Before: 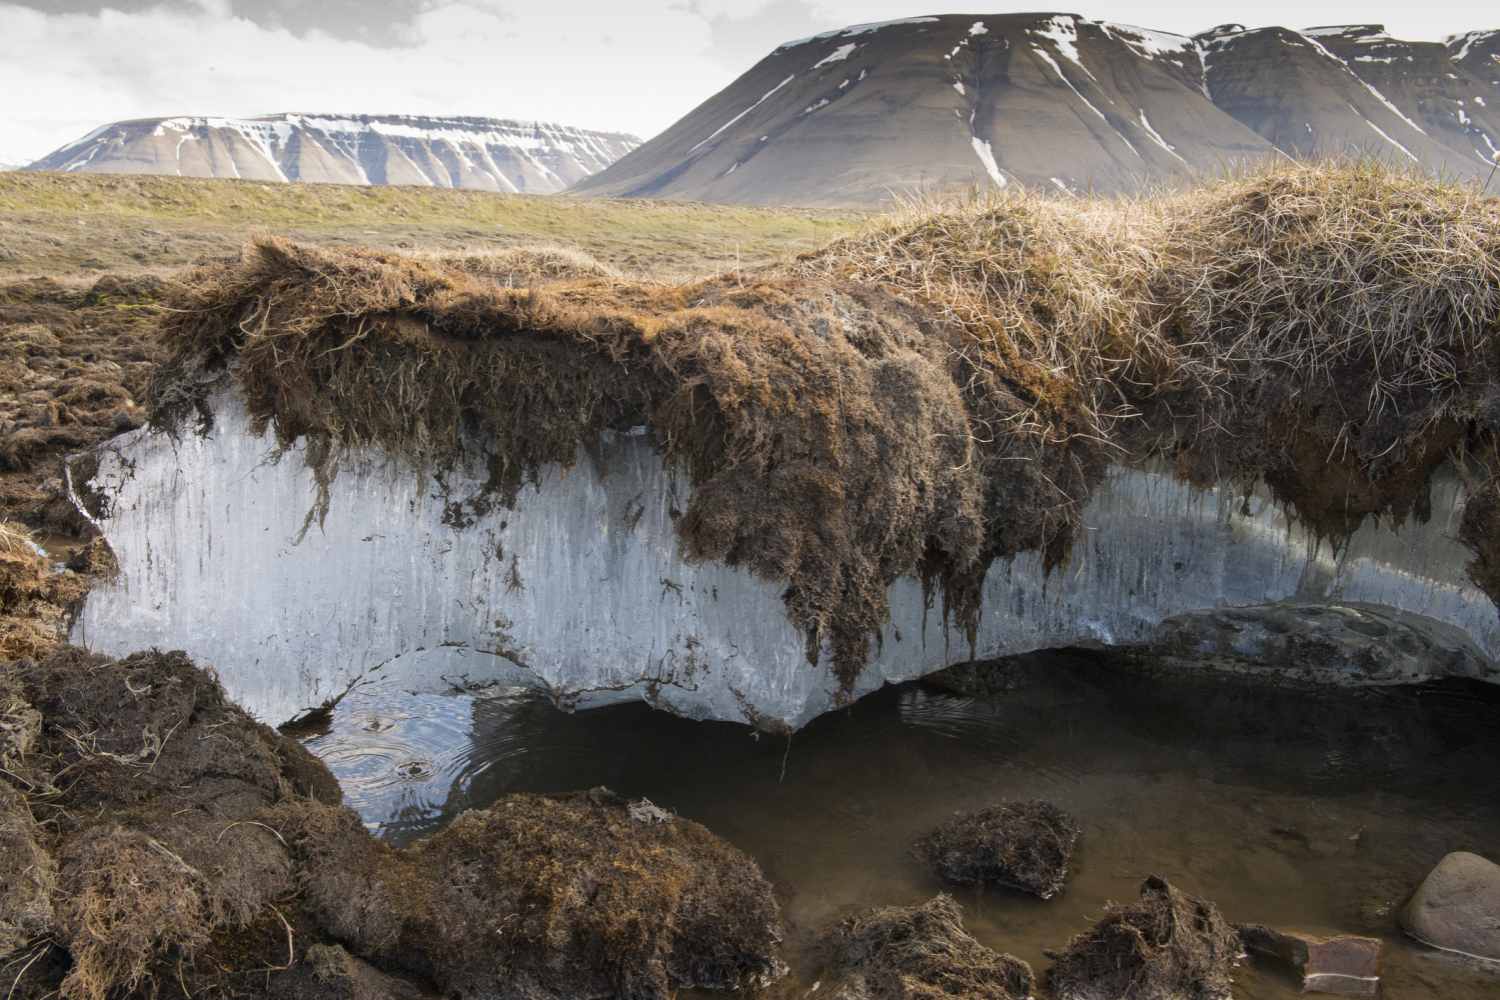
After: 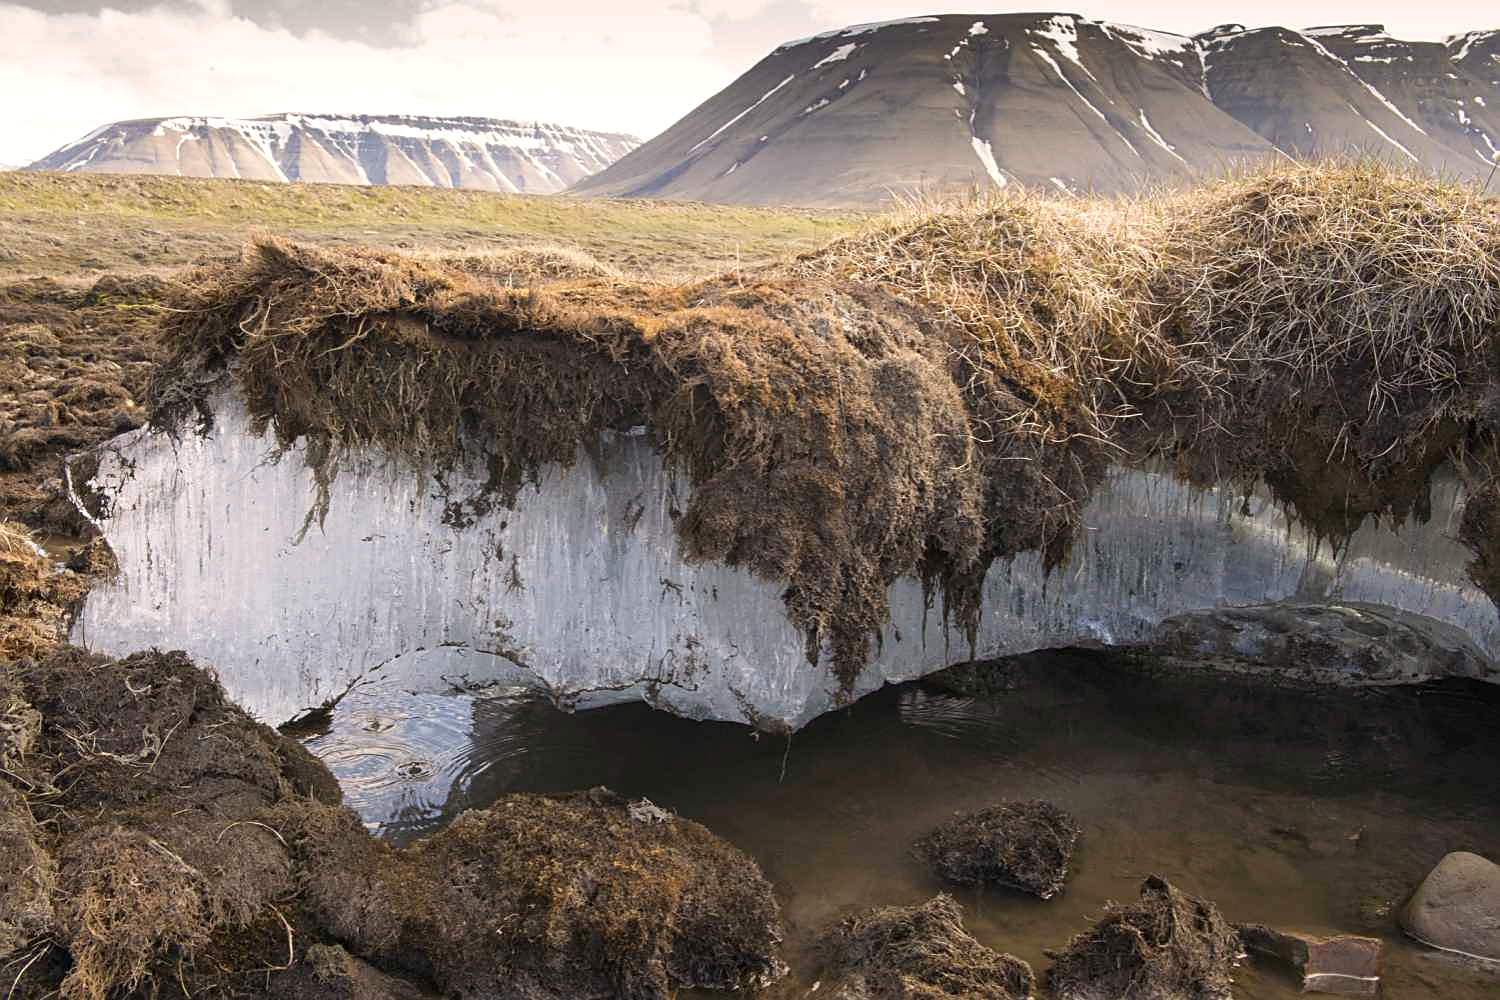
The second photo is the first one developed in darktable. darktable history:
sharpen: amount 0.498
exposure: black level correction 0, exposure 0.199 EV, compensate highlight preservation false
color correction: highlights a* 3.74, highlights b* 5.08
